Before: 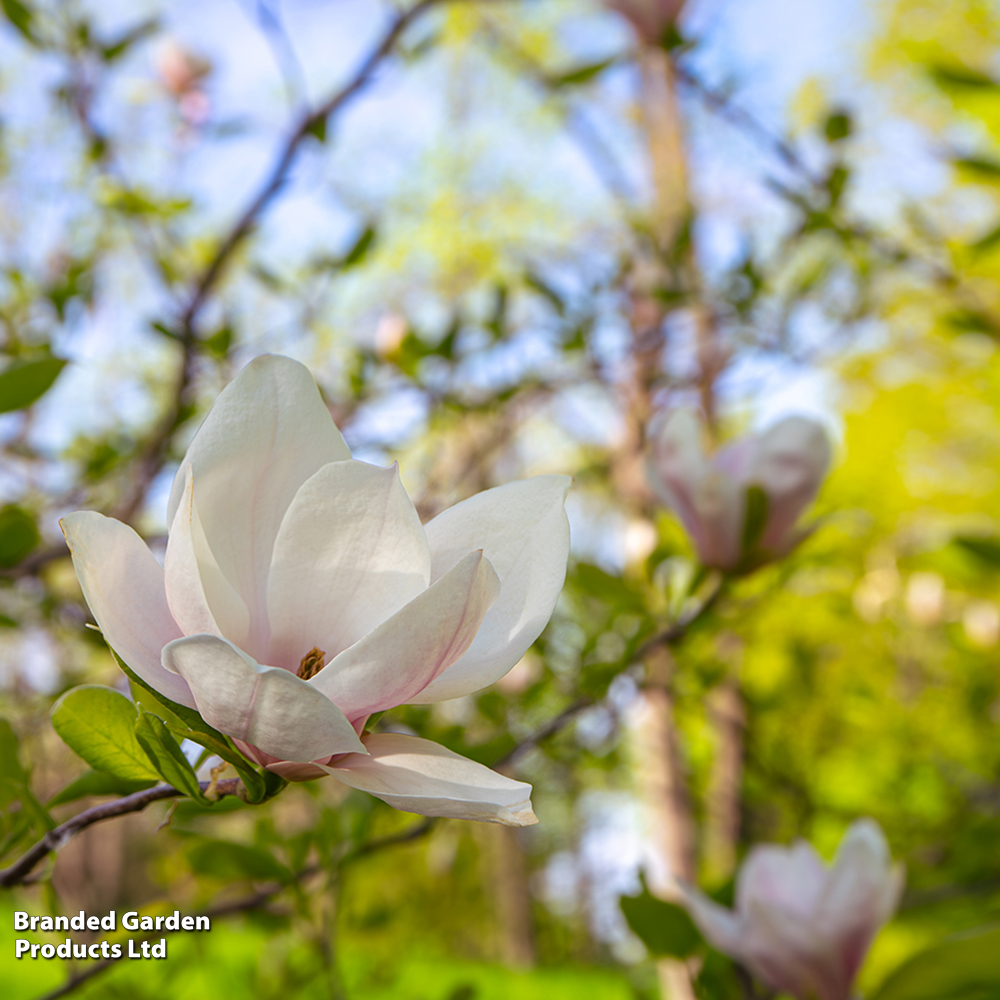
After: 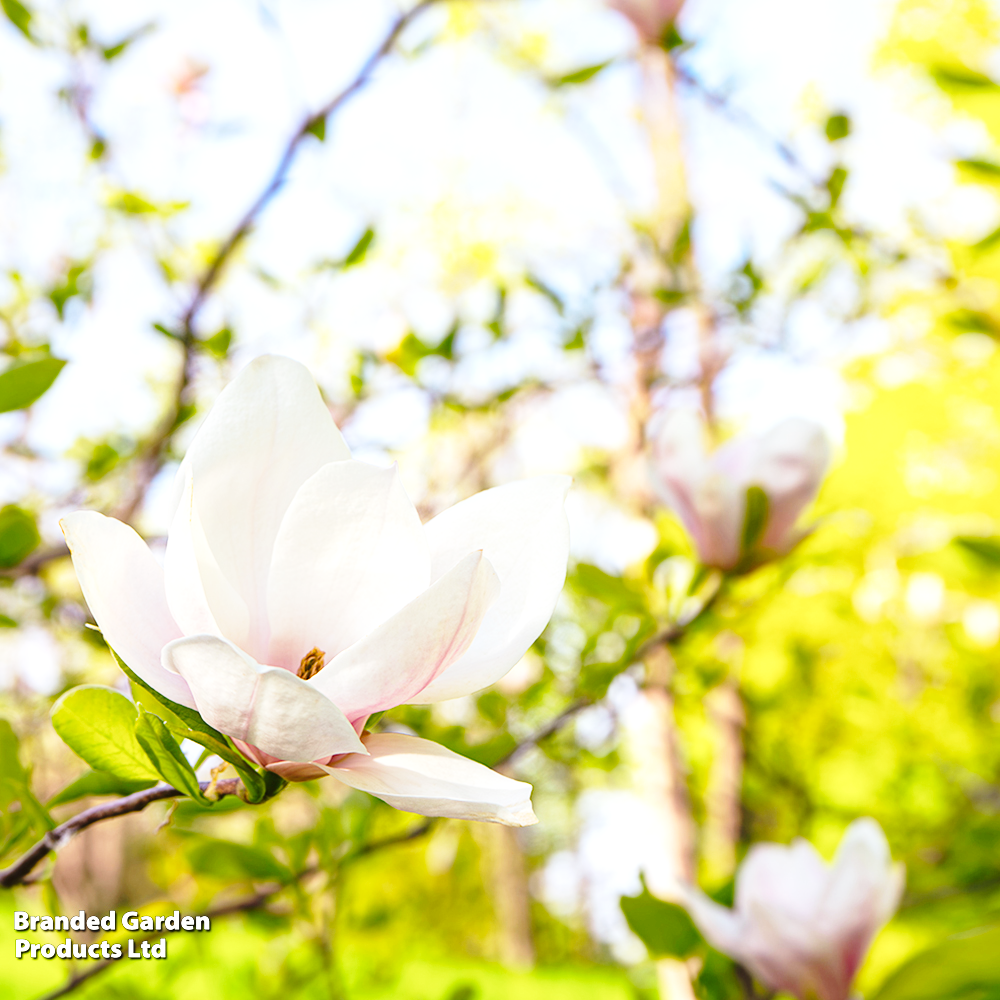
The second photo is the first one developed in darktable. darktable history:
exposure: black level correction 0, exposure 0.702 EV, compensate exposure bias true, compensate highlight preservation false
base curve: curves: ch0 [(0, 0) (0.028, 0.03) (0.121, 0.232) (0.46, 0.748) (0.859, 0.968) (1, 1)], preserve colors none
